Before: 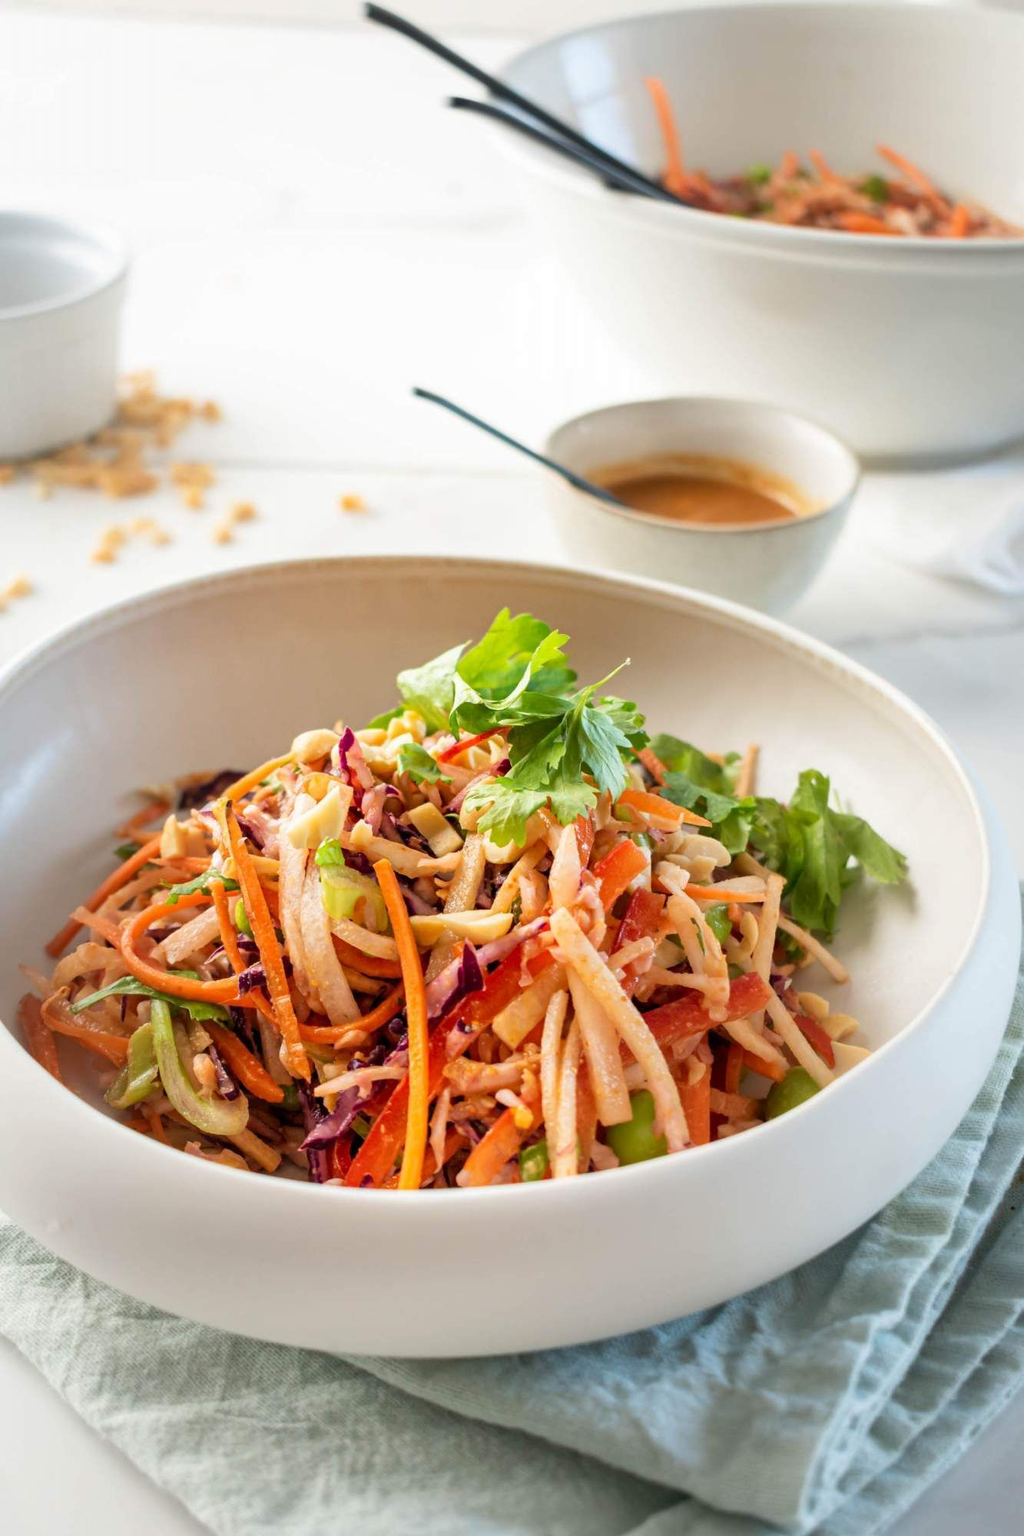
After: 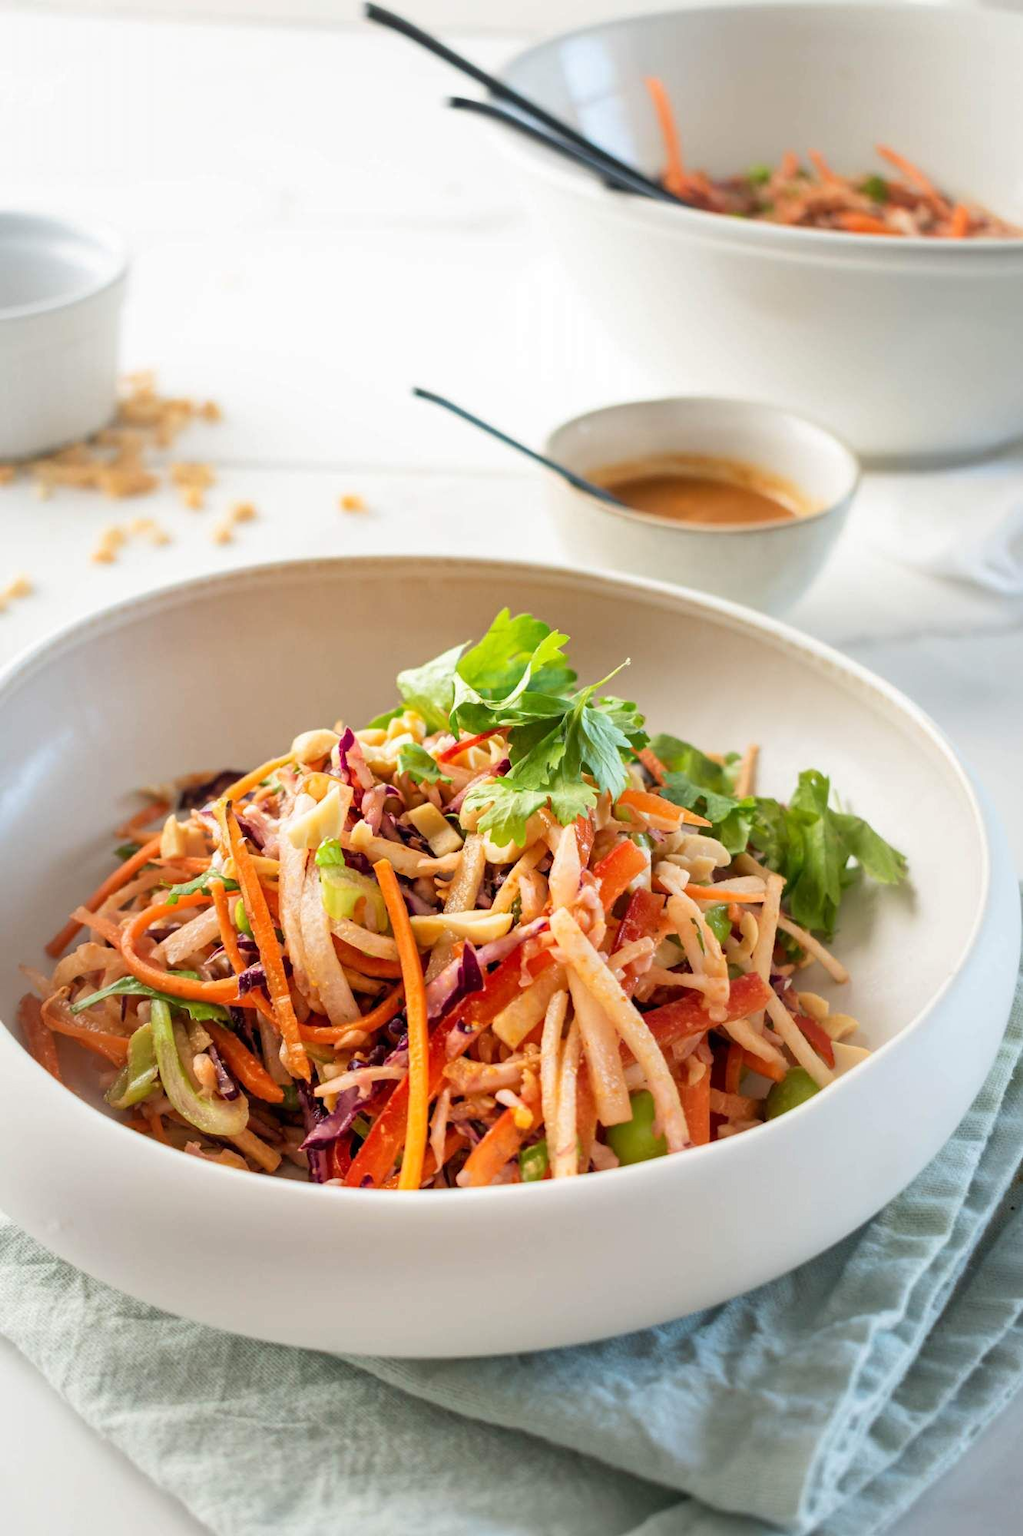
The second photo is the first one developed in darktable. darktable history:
tone equalizer: smoothing diameter 24.81%, edges refinement/feathering 6.38, preserve details guided filter
